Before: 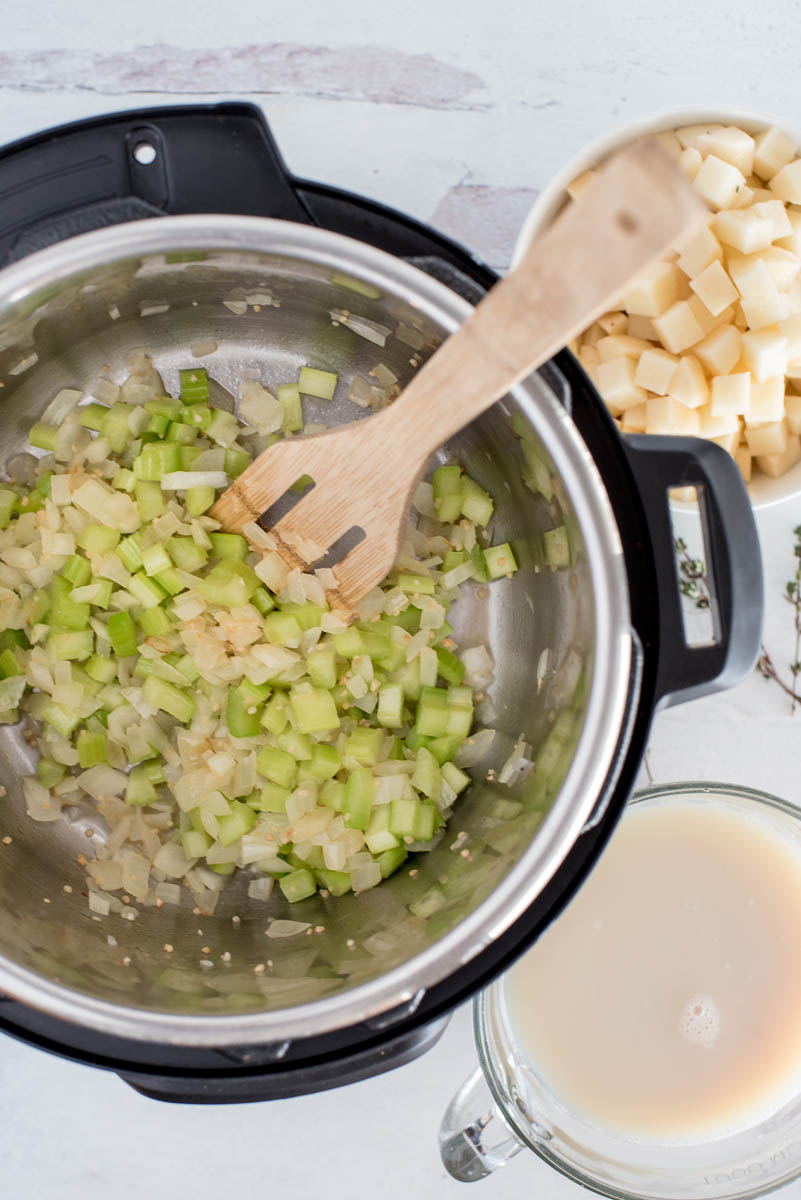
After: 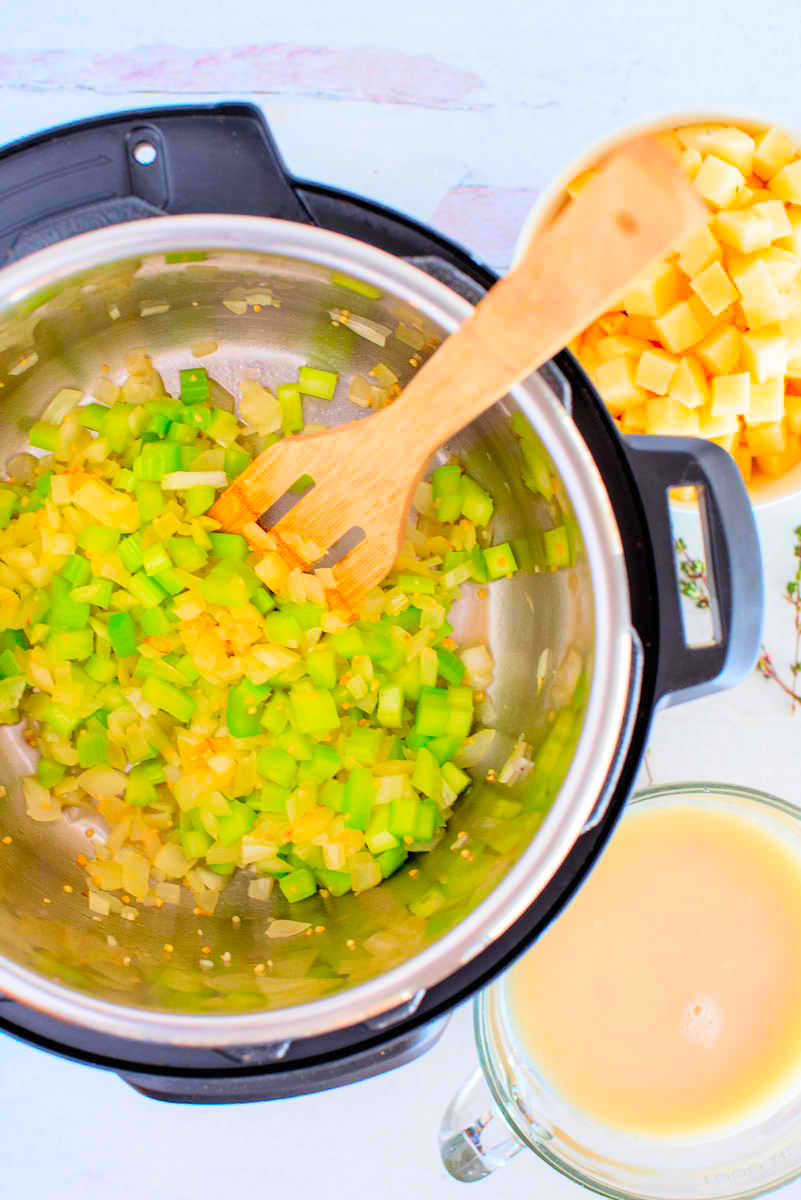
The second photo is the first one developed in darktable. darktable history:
color correction: saturation 3
global tonemap: drago (0.7, 100)
